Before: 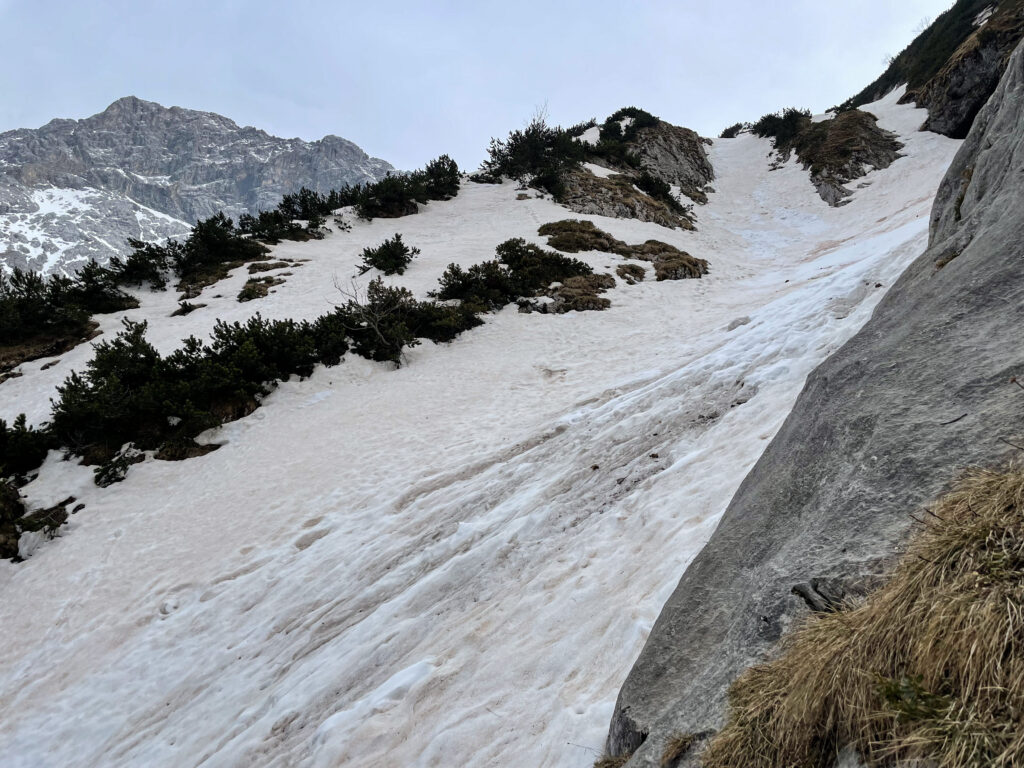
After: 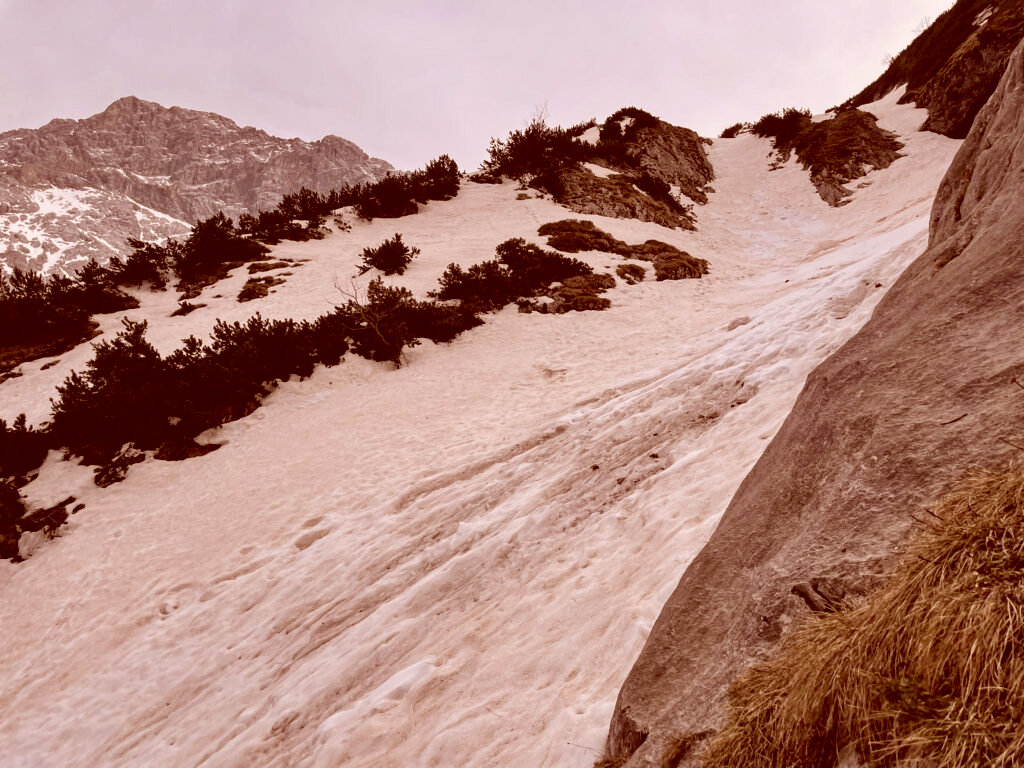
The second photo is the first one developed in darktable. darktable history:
color correction: highlights a* 9.03, highlights b* 8.71, shadows a* 40, shadows b* 40, saturation 0.8
